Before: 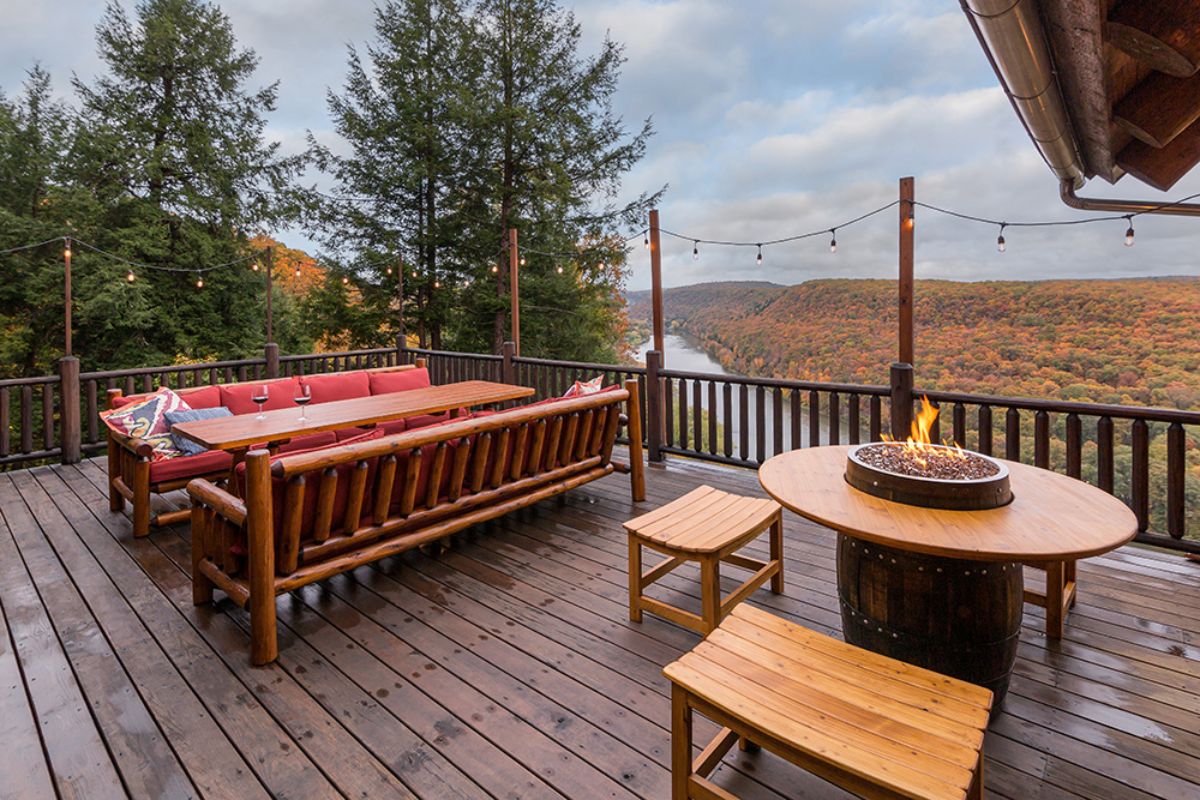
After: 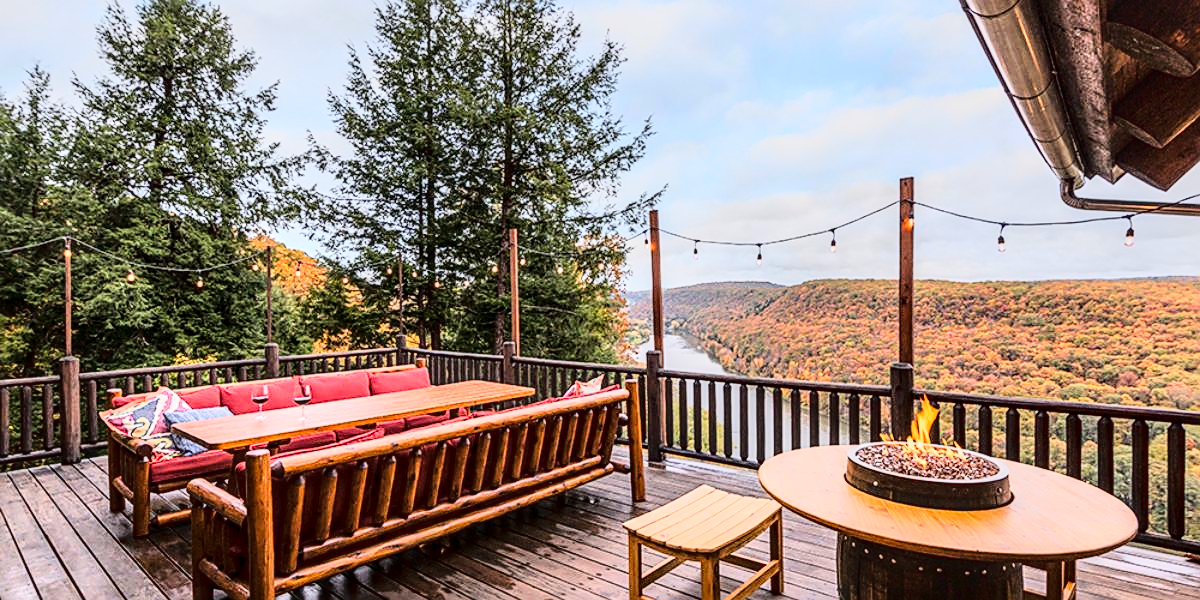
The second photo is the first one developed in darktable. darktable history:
local contrast: detail 142%
crop: bottom 24.988%
tone curve: curves: ch0 [(0, 0.026) (0.155, 0.133) (0.272, 0.34) (0.434, 0.625) (0.676, 0.871) (0.994, 0.955)], color space Lab, linked channels, preserve colors none
sharpen: on, module defaults
